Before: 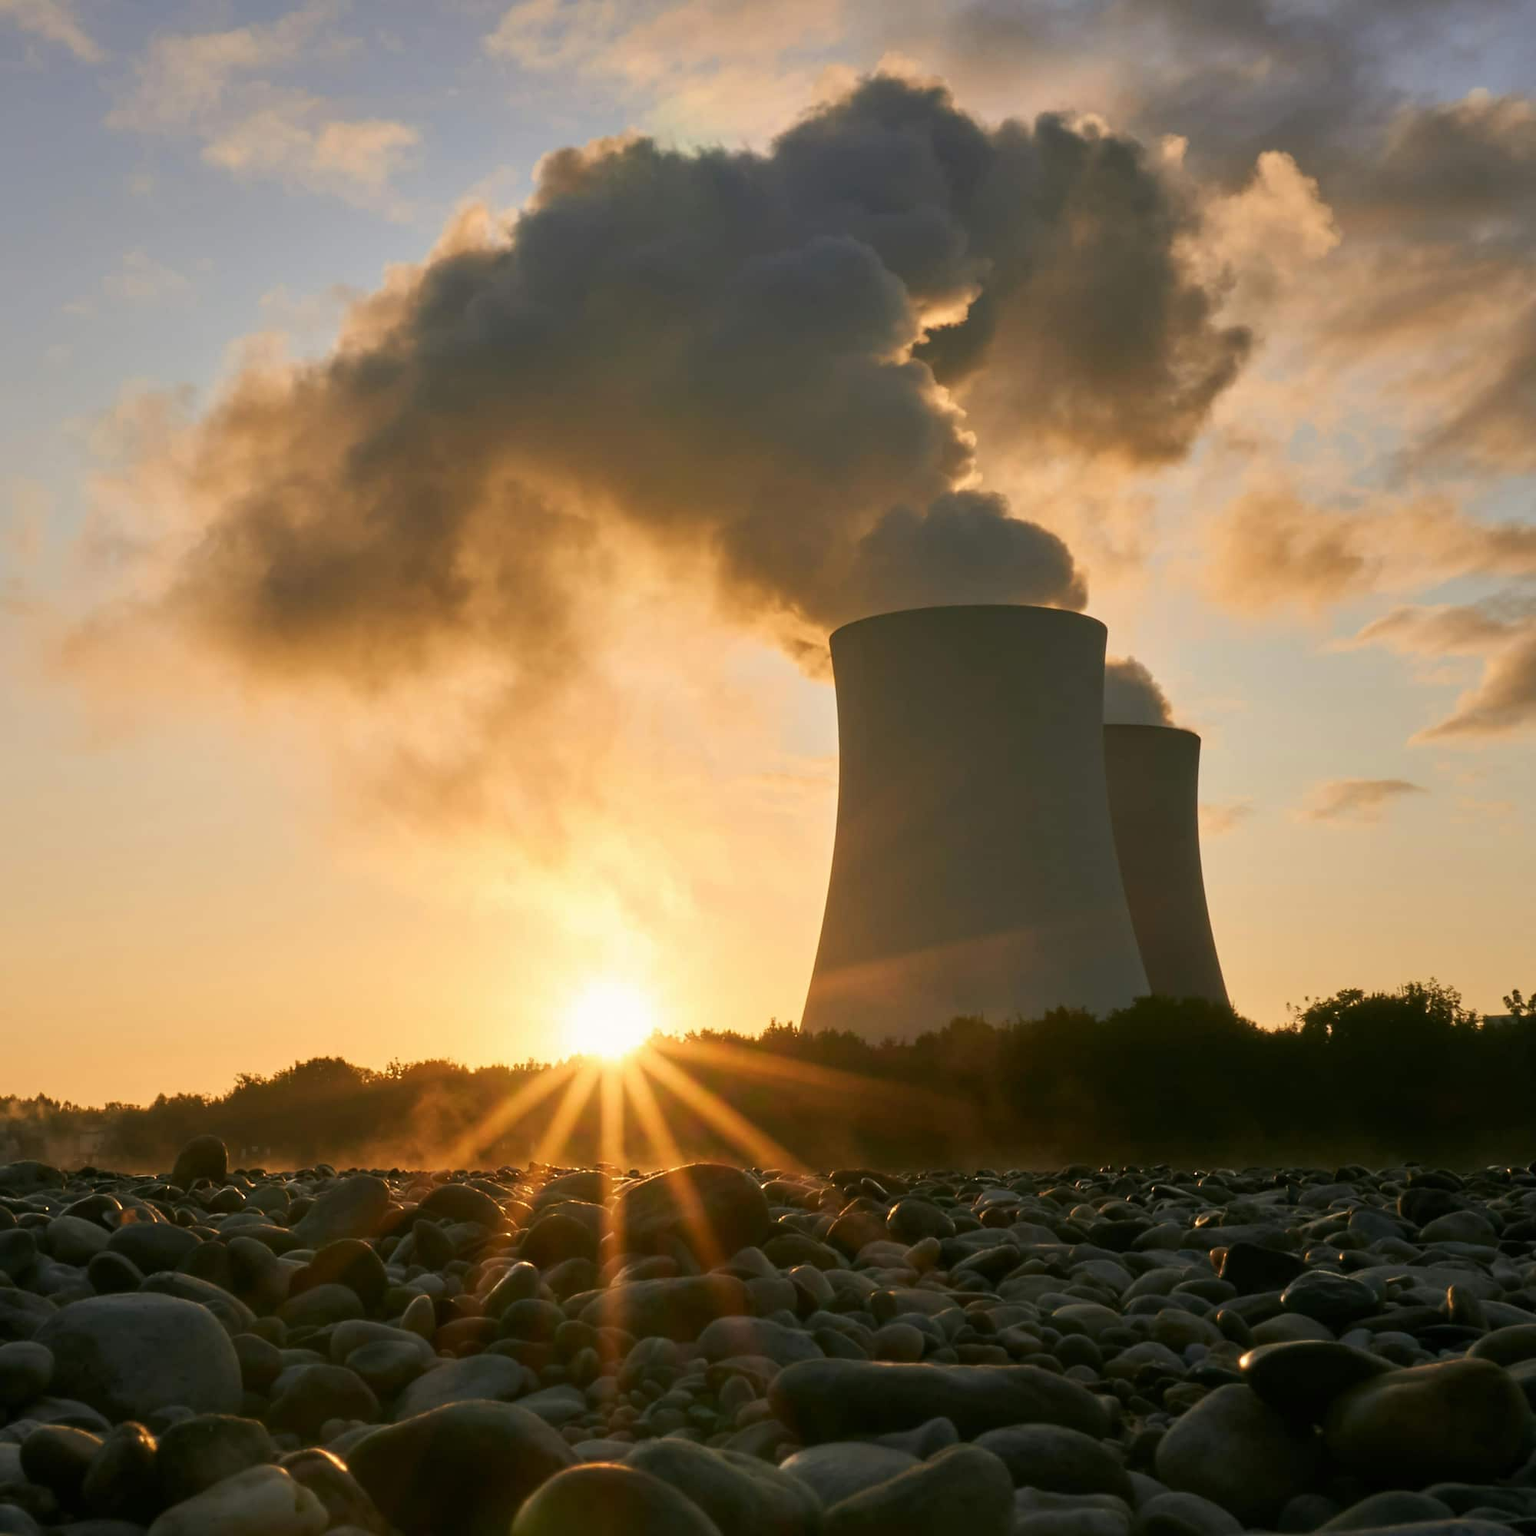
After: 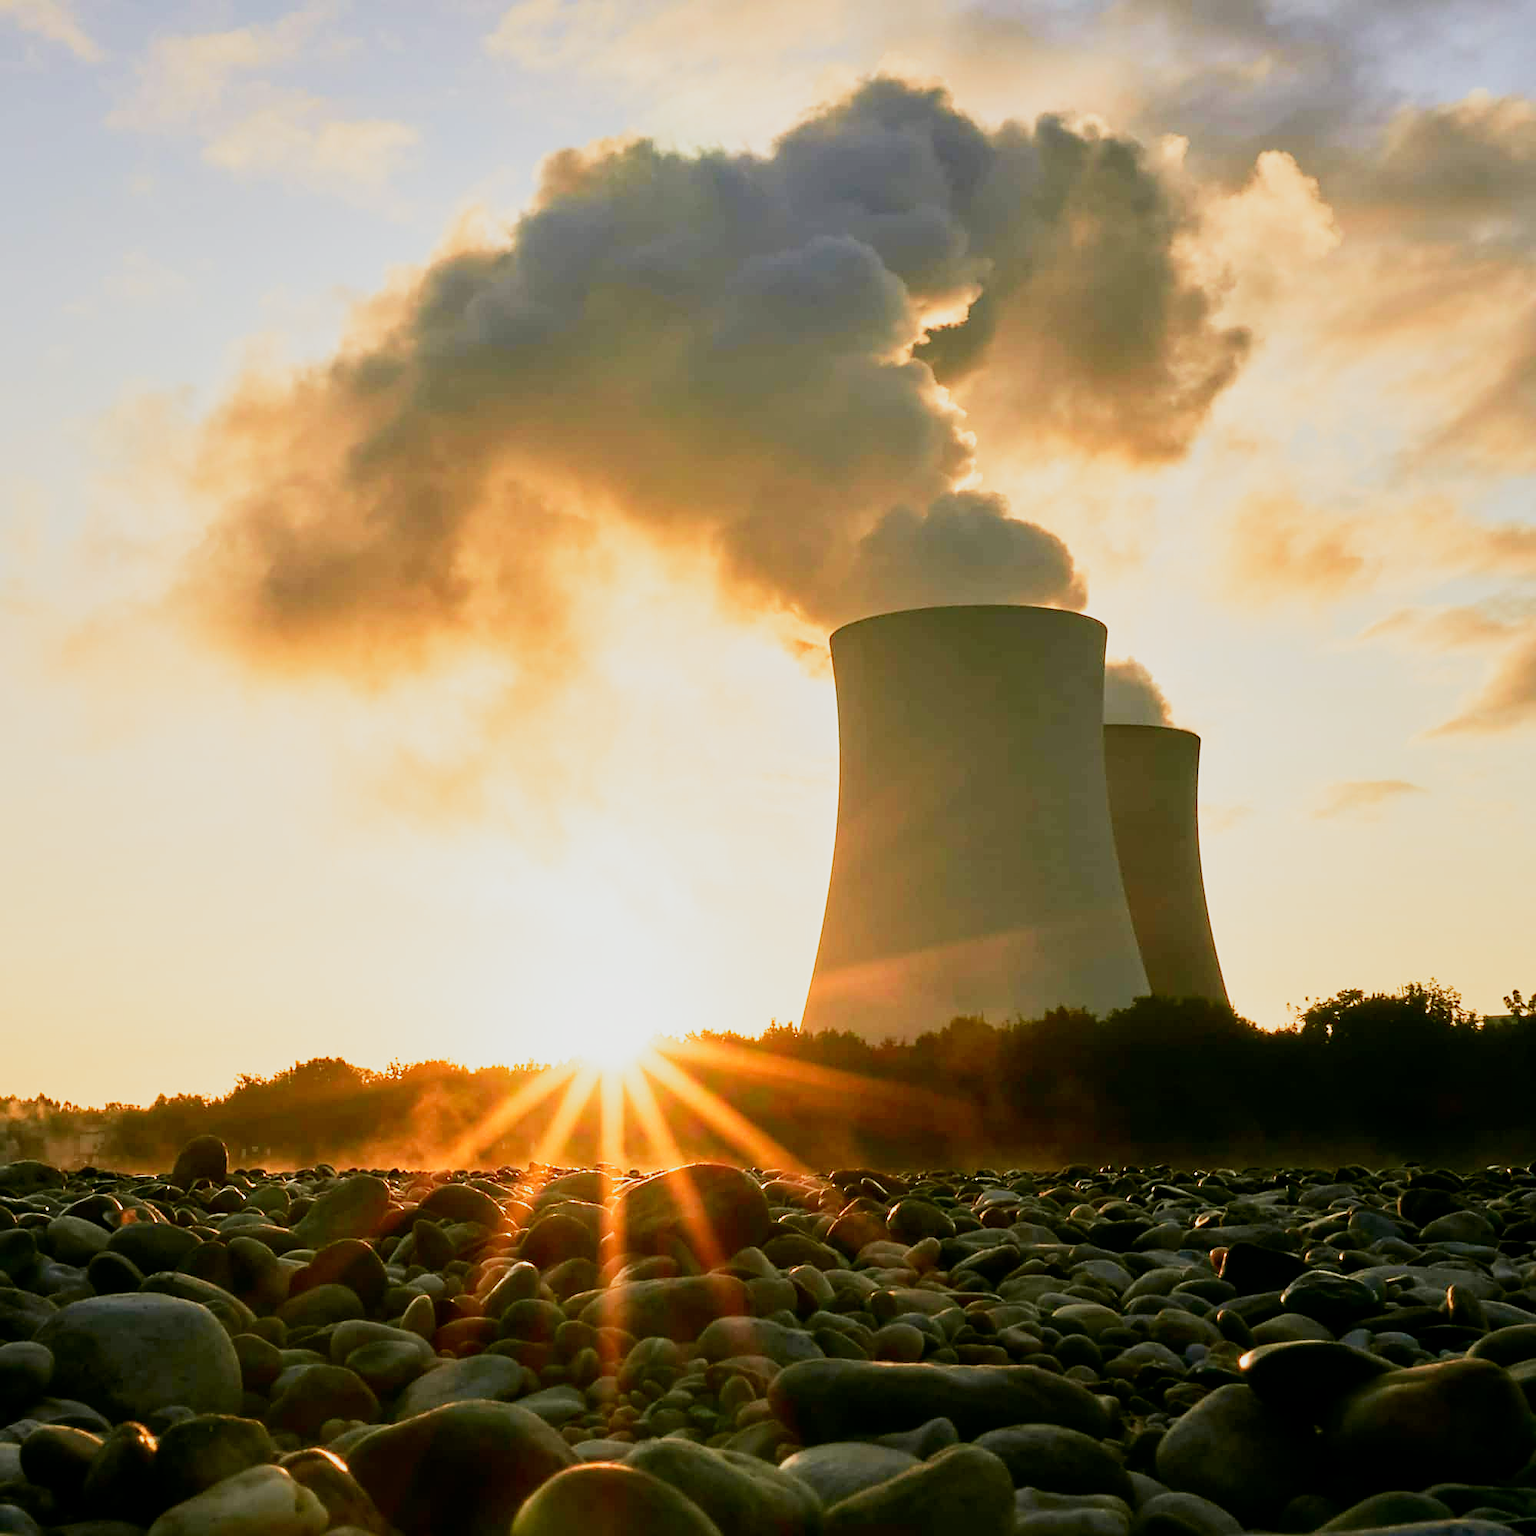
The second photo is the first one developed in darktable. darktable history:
filmic rgb: middle gray luminance 9.23%, black relative exposure -10.55 EV, white relative exposure 3.45 EV, threshold 6 EV, target black luminance 0%, hardness 5.98, latitude 59.69%, contrast 1.087, highlights saturation mix 5%, shadows ↔ highlights balance 29.23%, add noise in highlights 0, preserve chrominance no, color science v3 (2019), use custom middle-gray values true, iterations of high-quality reconstruction 0, contrast in highlights soft, enable highlight reconstruction true
sharpen: on, module defaults
tone curve: curves: ch0 [(0, 0) (0.091, 0.066) (0.184, 0.16) (0.491, 0.519) (0.748, 0.765) (1, 0.919)]; ch1 [(0, 0) (0.179, 0.173) (0.322, 0.32) (0.424, 0.424) (0.502, 0.5) (0.56, 0.575) (0.631, 0.675) (0.777, 0.806) (1, 1)]; ch2 [(0, 0) (0.434, 0.447) (0.497, 0.498) (0.539, 0.566) (0.676, 0.691) (1, 1)], color space Lab, independent channels, preserve colors none
